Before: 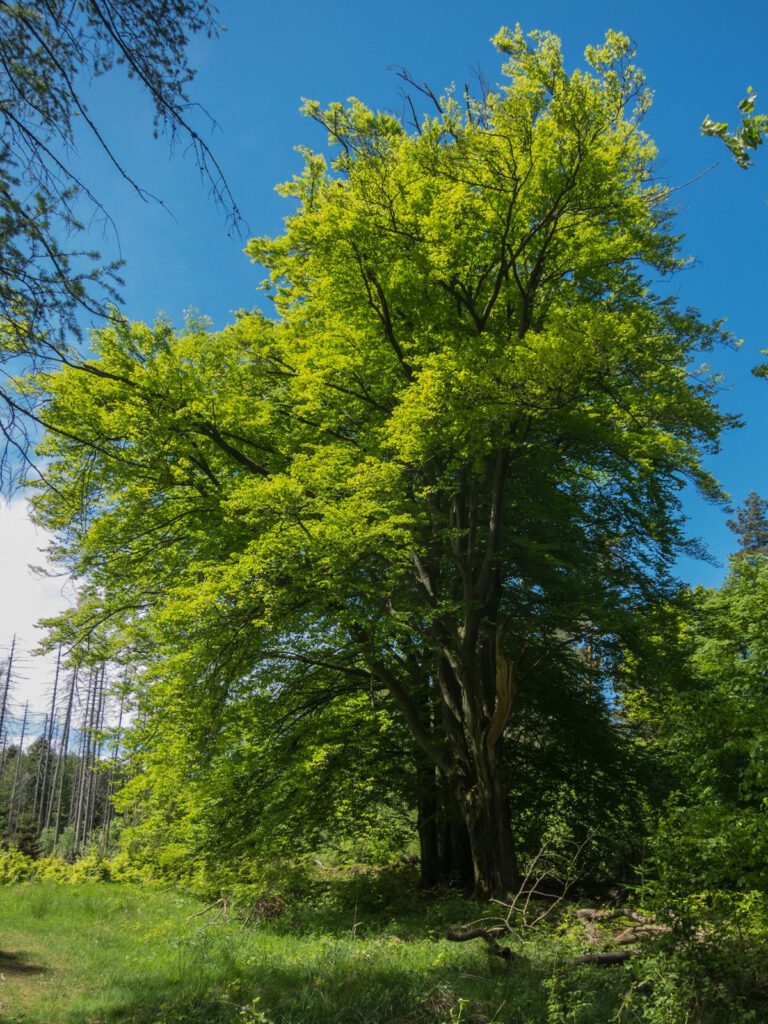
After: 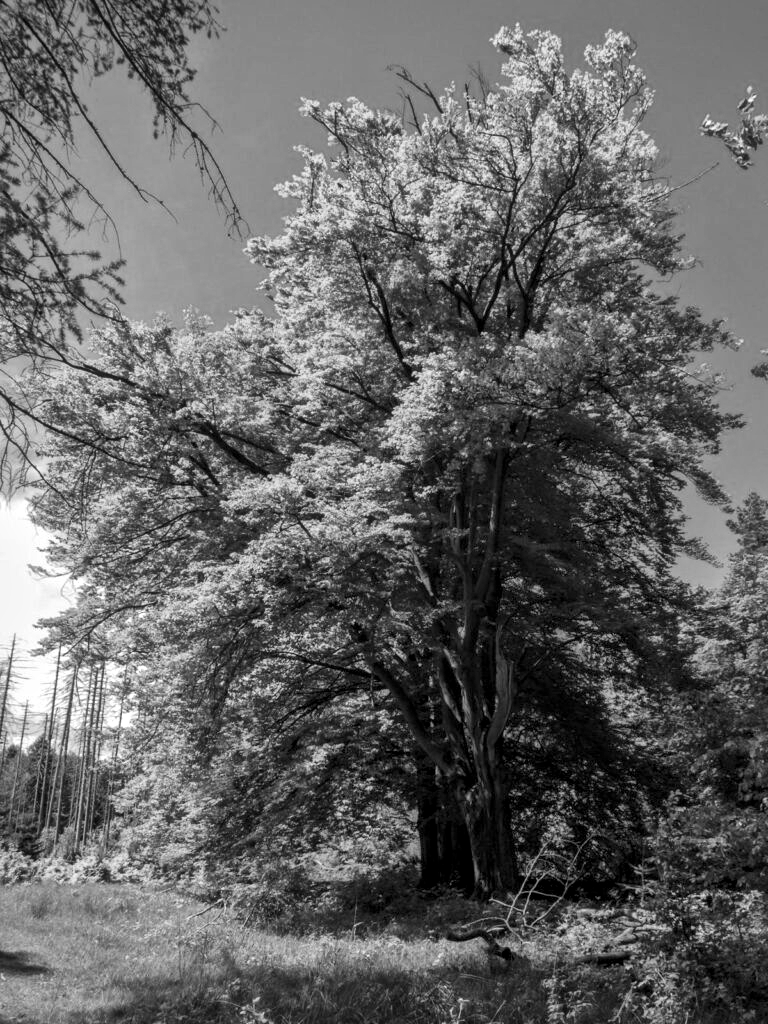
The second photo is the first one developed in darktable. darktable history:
levels: mode automatic, black 0.023%, white 99.97%, levels [0.062, 0.494, 0.925]
monochrome: a 2.21, b -1.33, size 2.2
local contrast: mode bilateral grid, contrast 20, coarseness 20, detail 150%, midtone range 0.2
